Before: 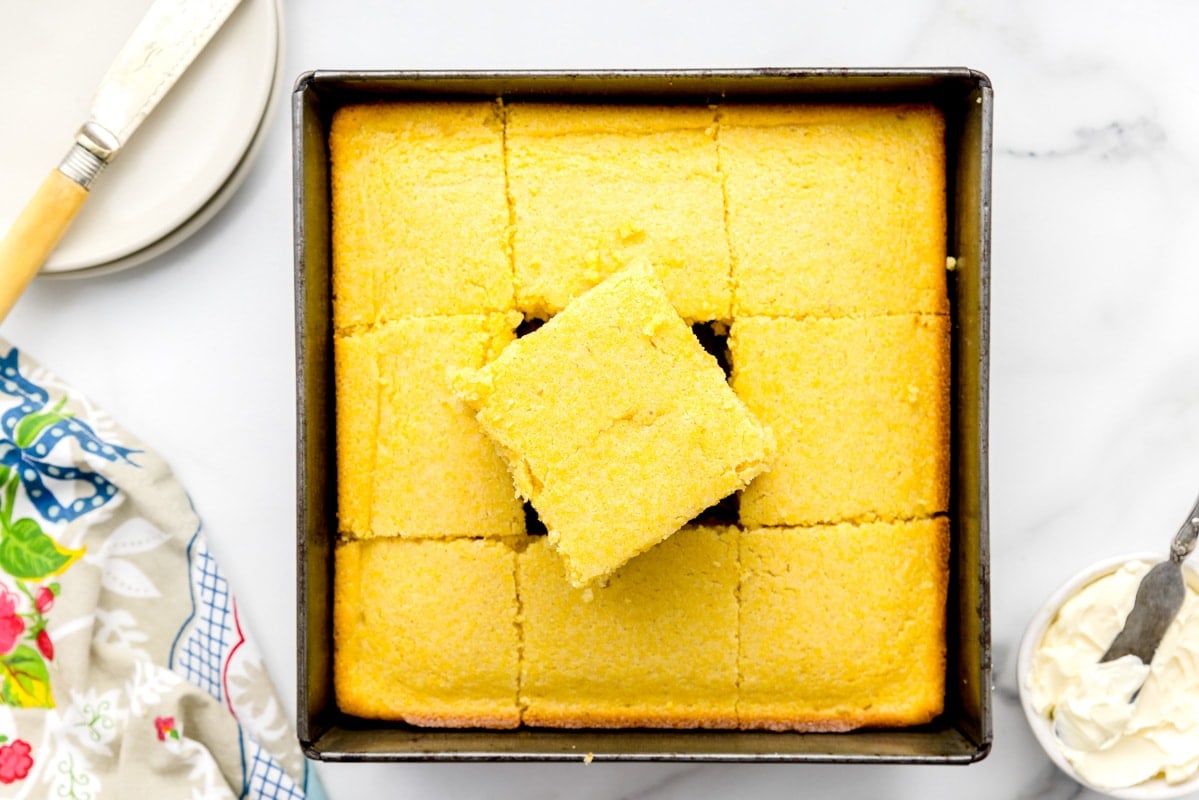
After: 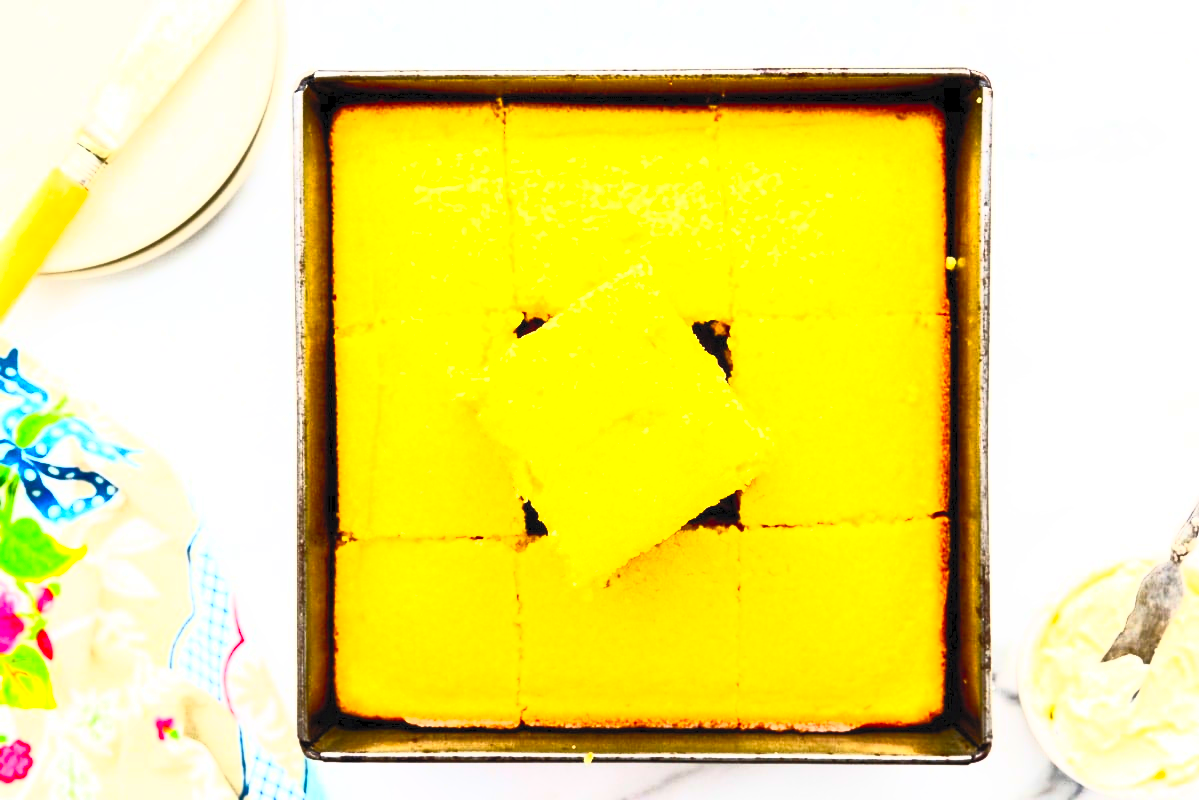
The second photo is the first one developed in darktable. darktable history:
contrast brightness saturation: contrast 0.984, brightness 0.996, saturation 0.995
